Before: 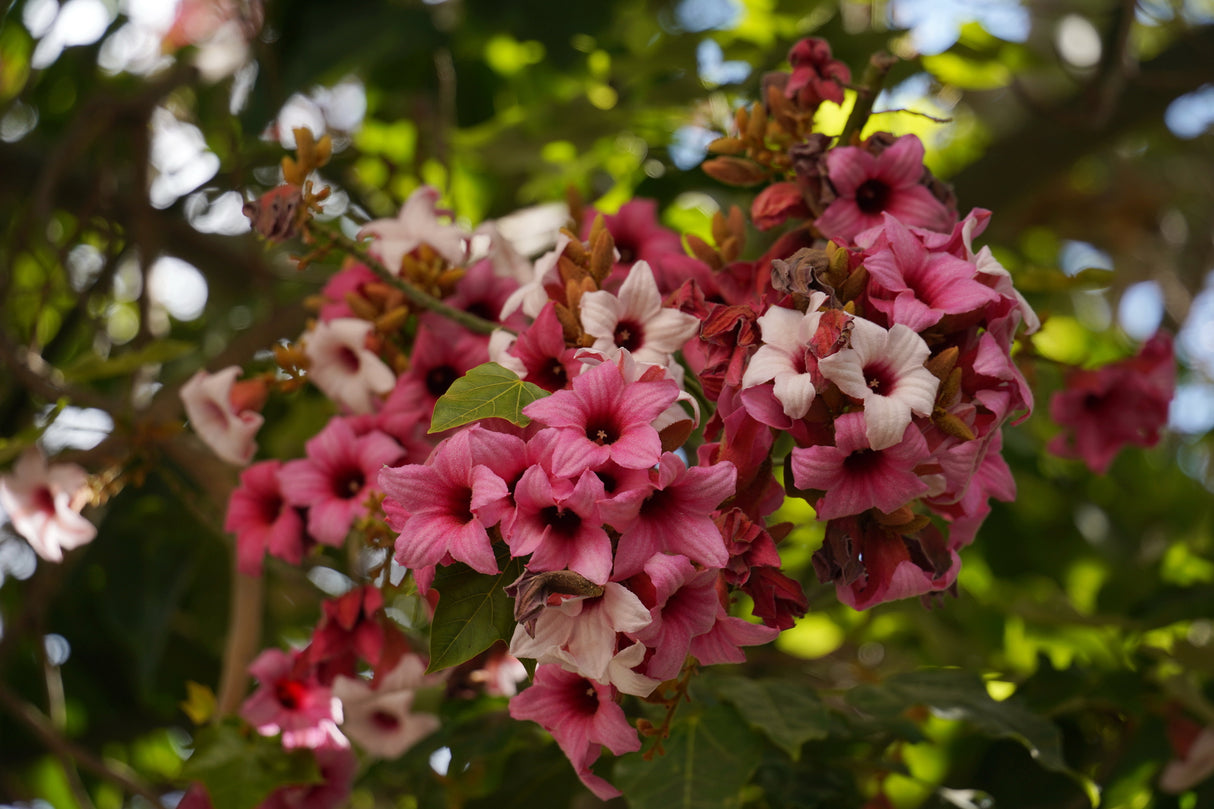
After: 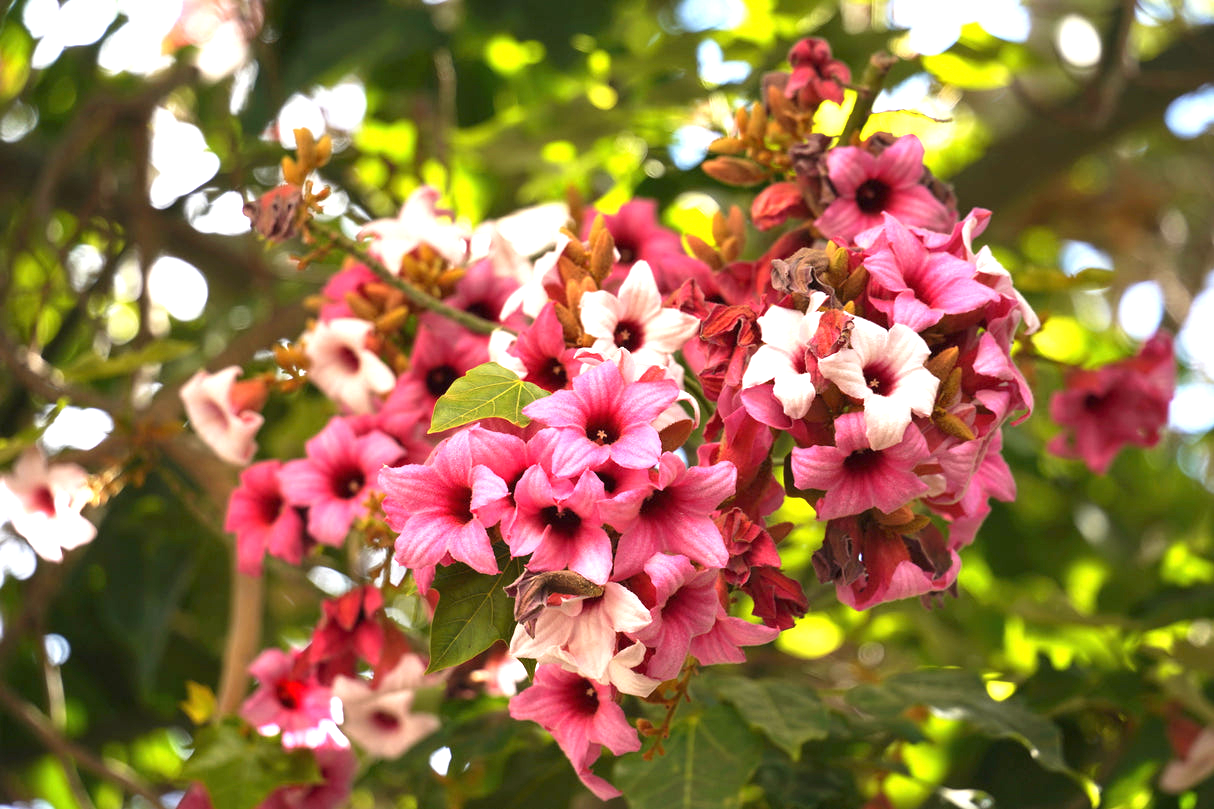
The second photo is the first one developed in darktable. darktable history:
exposure: black level correction 0, exposure 1.664 EV, compensate exposure bias true, compensate highlight preservation false
levels: black 8.56%
